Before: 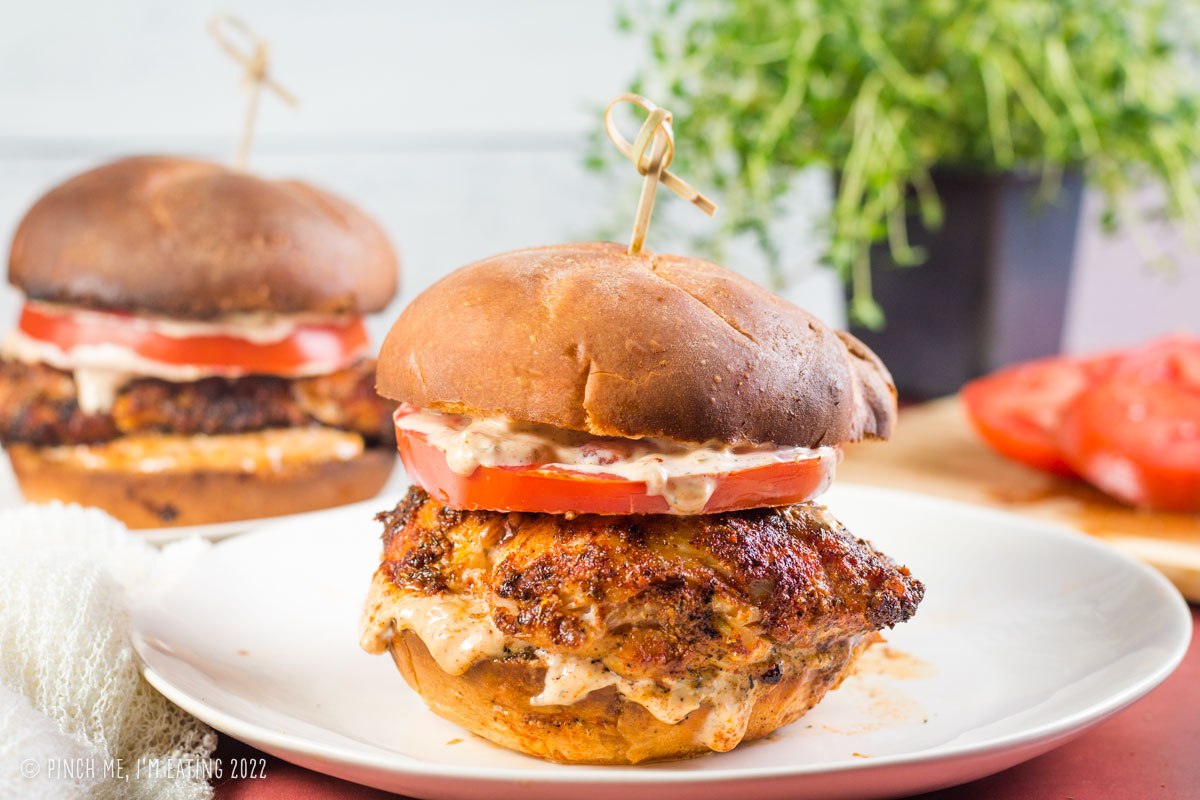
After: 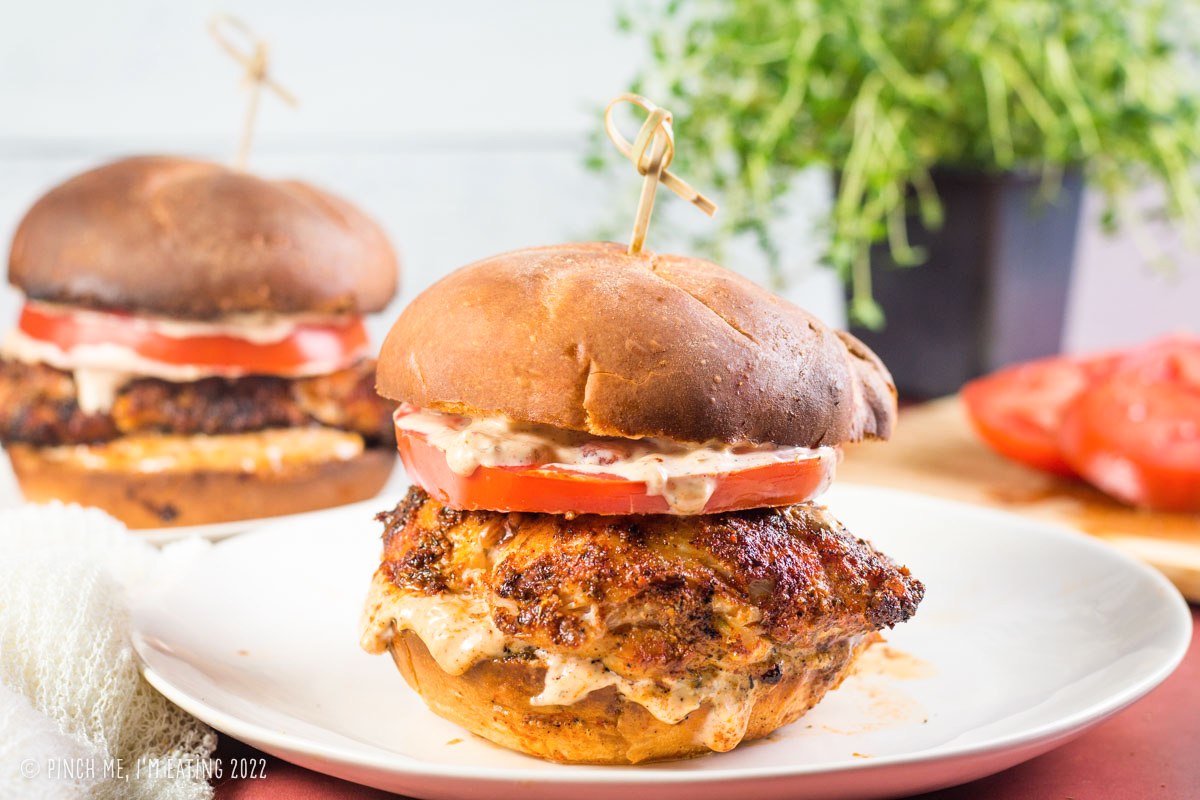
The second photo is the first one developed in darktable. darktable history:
tone curve: curves: ch0 [(0, 0) (0.003, 0.003) (0.011, 0.012) (0.025, 0.026) (0.044, 0.046) (0.069, 0.072) (0.1, 0.104) (0.136, 0.141) (0.177, 0.184) (0.224, 0.233) (0.277, 0.288) (0.335, 0.348) (0.399, 0.414) (0.468, 0.486) (0.543, 0.564) (0.623, 0.647) (0.709, 0.736) (0.801, 0.831) (0.898, 0.921) (1, 1)], color space Lab, independent channels, preserve colors none
